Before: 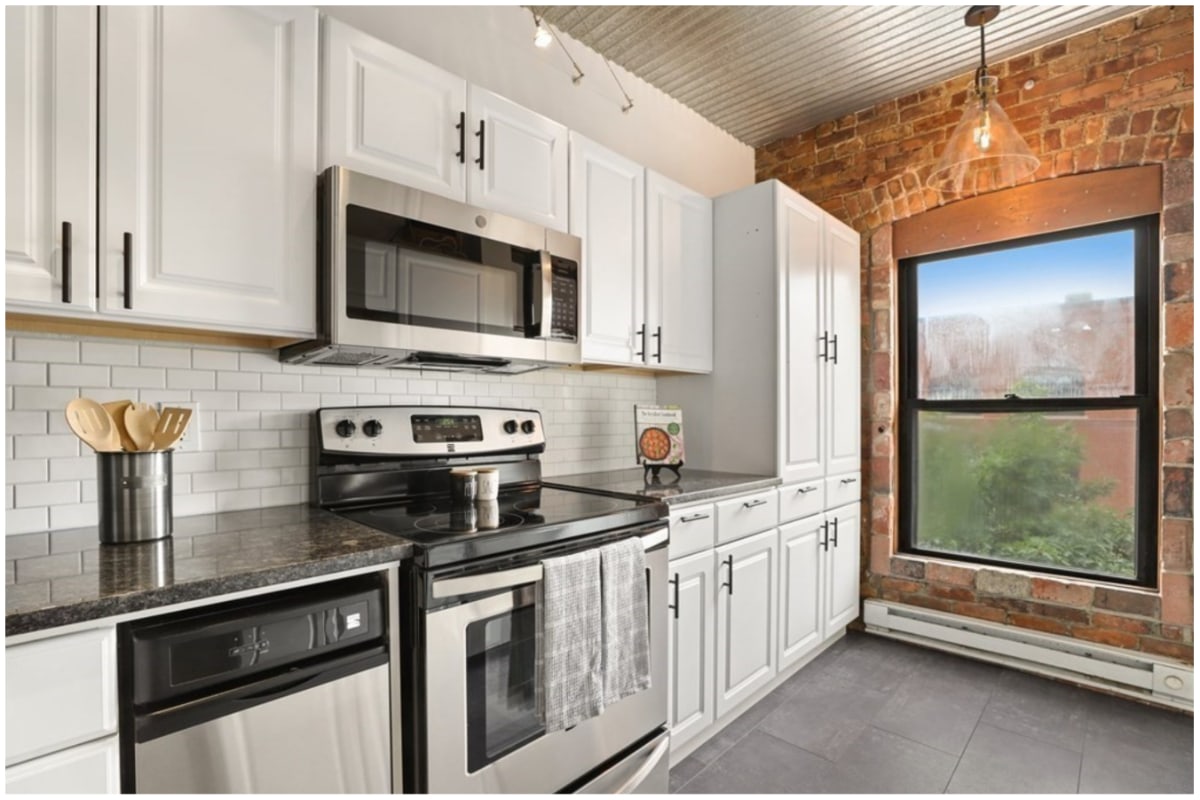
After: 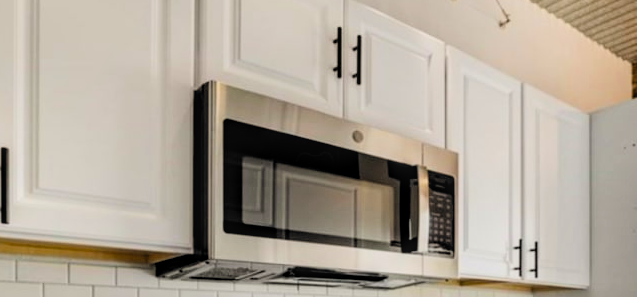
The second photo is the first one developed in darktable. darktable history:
crop: left 10.301%, top 10.676%, right 36.583%, bottom 51.56%
sharpen: radius 2.883, amount 0.867, threshold 47.457
local contrast: on, module defaults
haze removal: adaptive false
color balance rgb: perceptual saturation grading › global saturation 10.19%, global vibrance 32.592%
exposure: compensate highlight preservation false
filmic rgb: black relative exposure -5.08 EV, white relative exposure 3.98 EV, hardness 2.9, contrast 1.297, highlights saturation mix -31.09%, color science v6 (2022)
